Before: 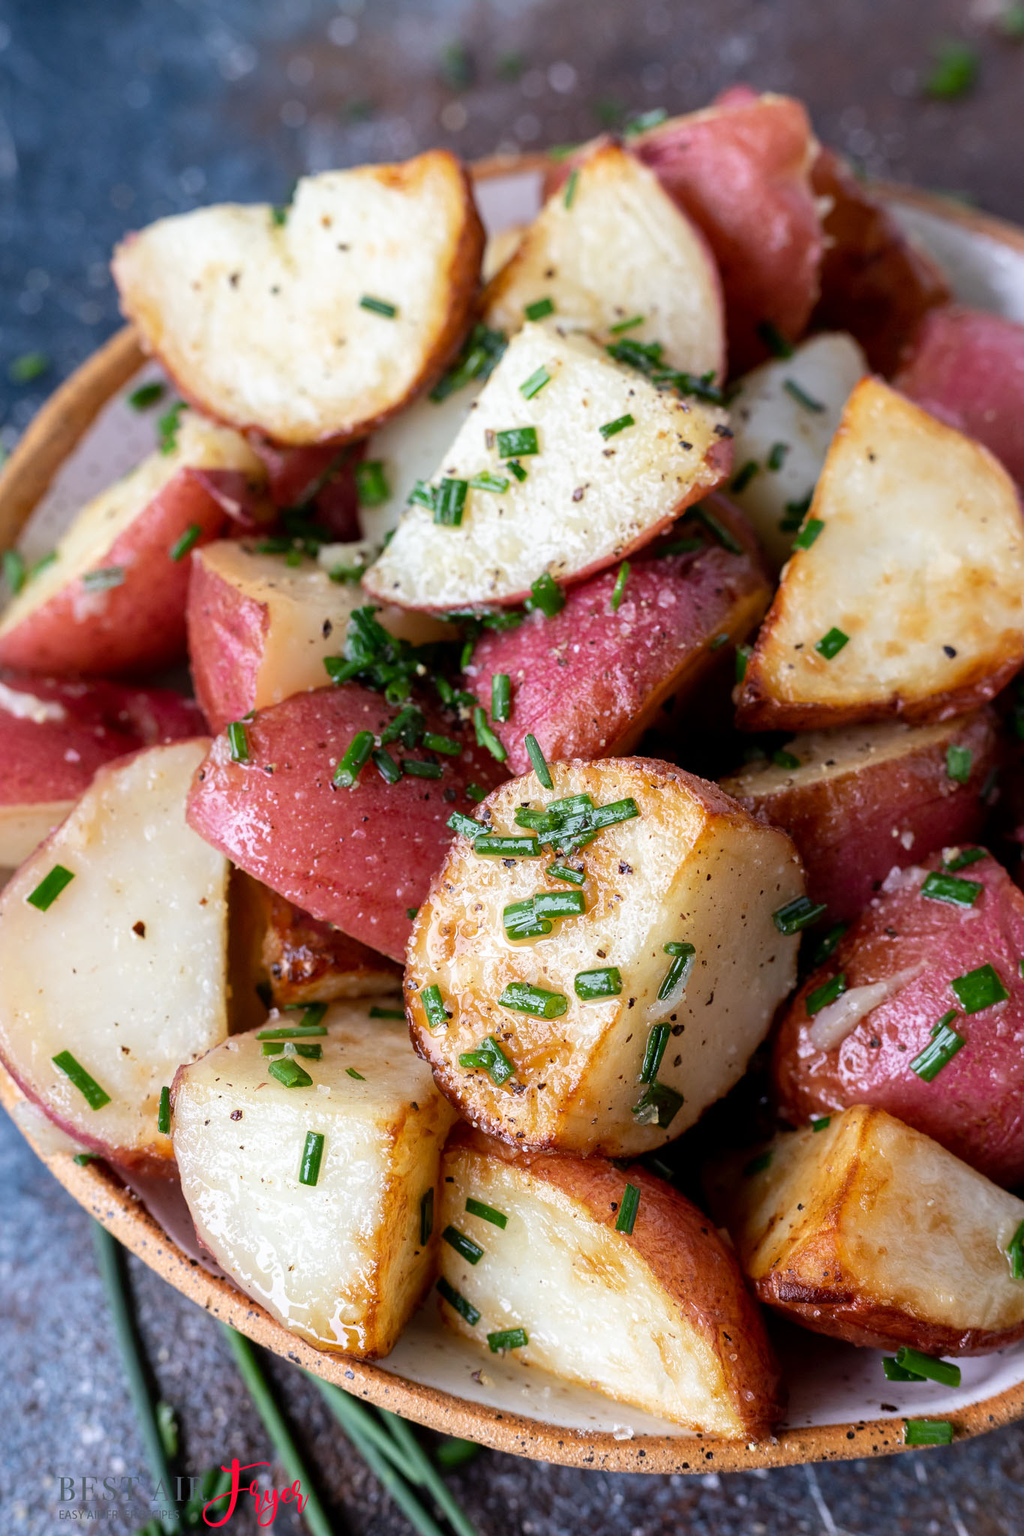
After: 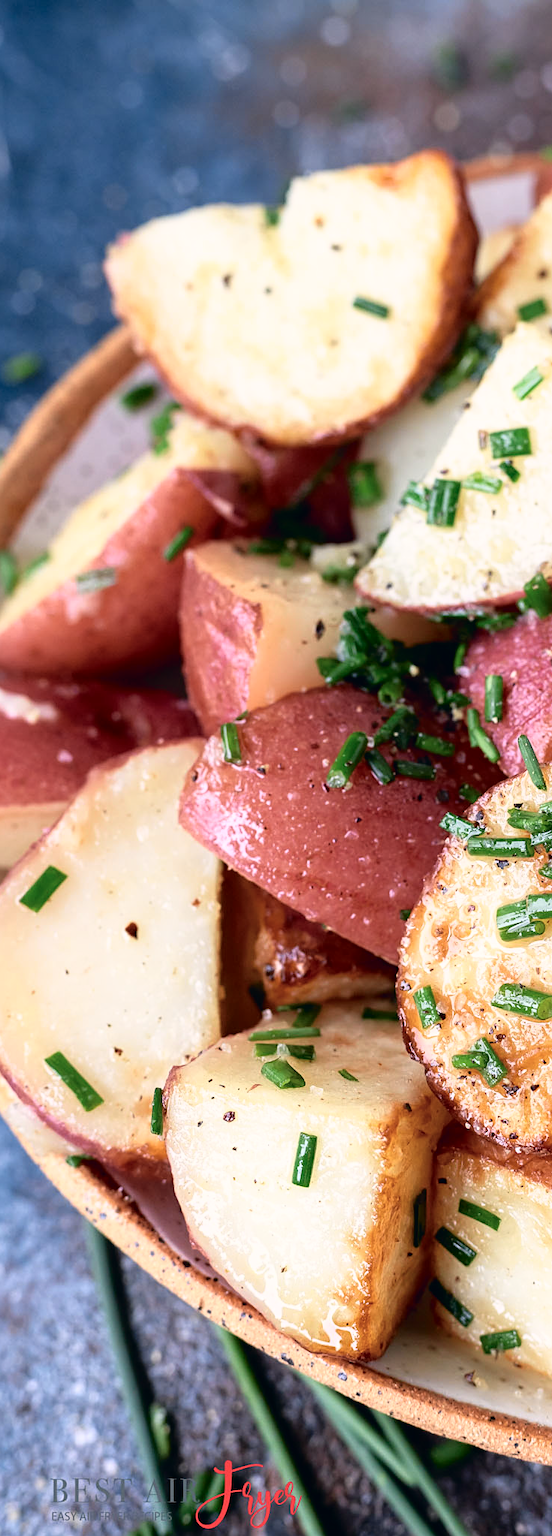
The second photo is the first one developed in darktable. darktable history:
sharpen: amount 0.209
color correction: highlights a* 2.89, highlights b* 5, shadows a* -2.3, shadows b* -4.93, saturation 0.8
tone curve: curves: ch0 [(0, 0.01) (0.037, 0.032) (0.131, 0.108) (0.275, 0.286) (0.483, 0.517) (0.61, 0.661) (0.697, 0.768) (0.797, 0.876) (0.888, 0.952) (0.997, 0.995)]; ch1 [(0, 0) (0.312, 0.262) (0.425, 0.402) (0.5, 0.5) (0.527, 0.532) (0.556, 0.585) (0.683, 0.706) (0.746, 0.77) (1, 1)]; ch2 [(0, 0) (0.223, 0.185) (0.333, 0.284) (0.432, 0.4) (0.502, 0.502) (0.525, 0.527) (0.545, 0.564) (0.587, 0.613) (0.636, 0.654) (0.711, 0.729) (0.845, 0.855) (0.998, 0.977)], color space Lab, independent channels, preserve colors none
crop: left 0.772%, right 45.271%, bottom 0.083%
